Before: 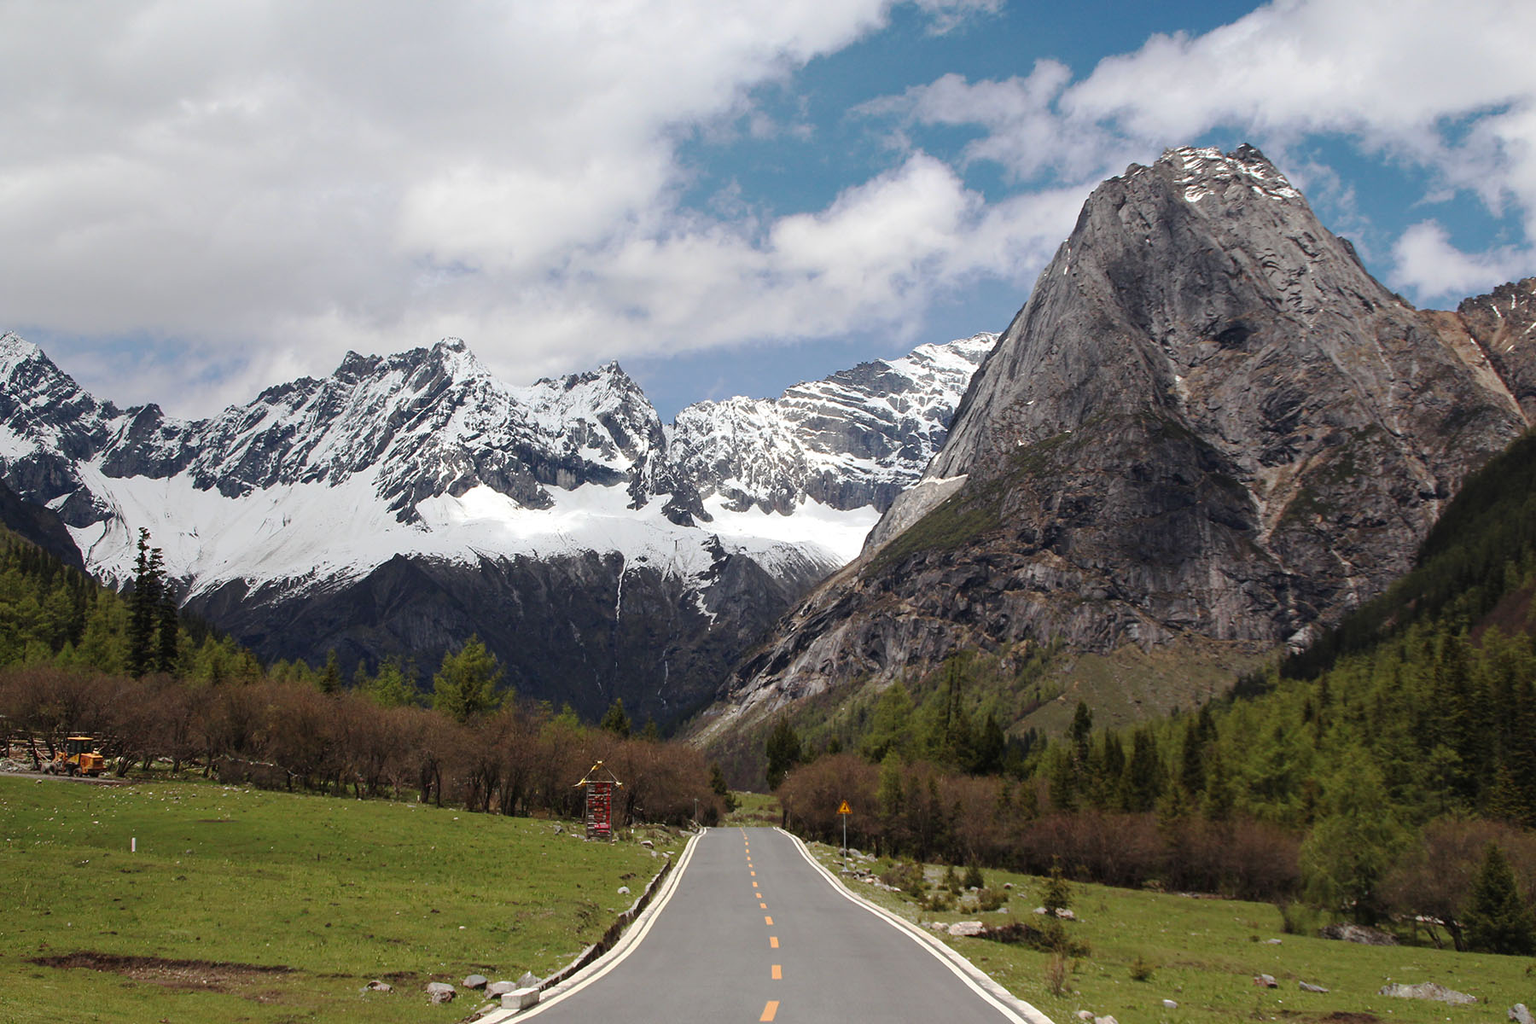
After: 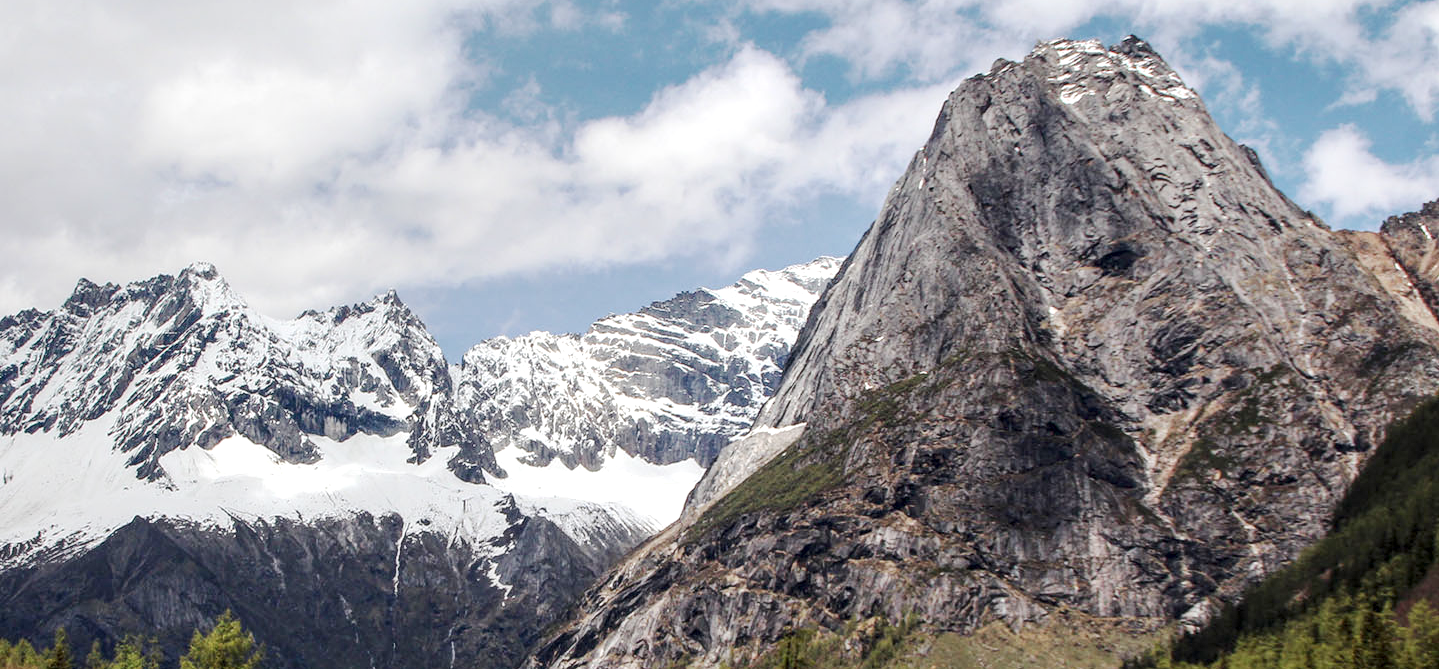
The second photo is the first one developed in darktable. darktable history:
local contrast: detail 150%
crop: left 18.27%, top 11.116%, right 1.782%, bottom 33.057%
contrast brightness saturation: contrast 0.096, brightness 0.026, saturation 0.094
base curve: curves: ch0 [(0, 0) (0.158, 0.273) (0.879, 0.895) (1, 1)], preserve colors none
